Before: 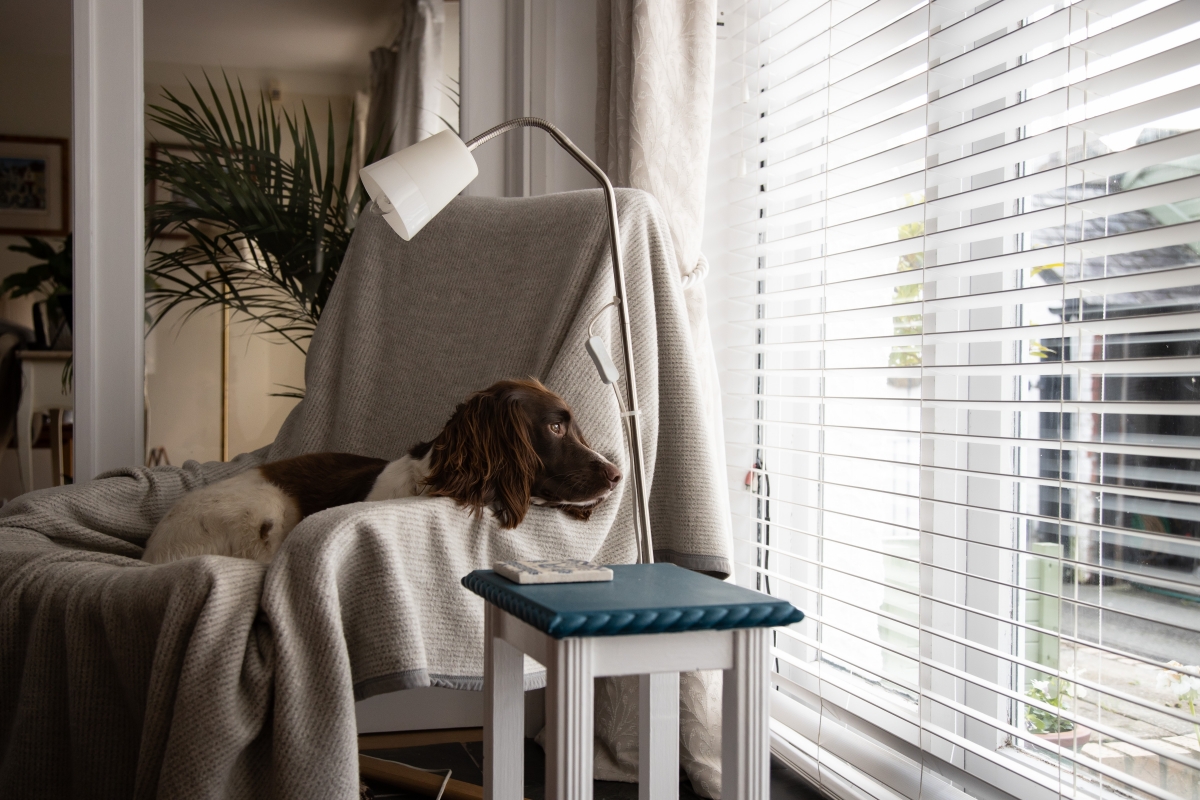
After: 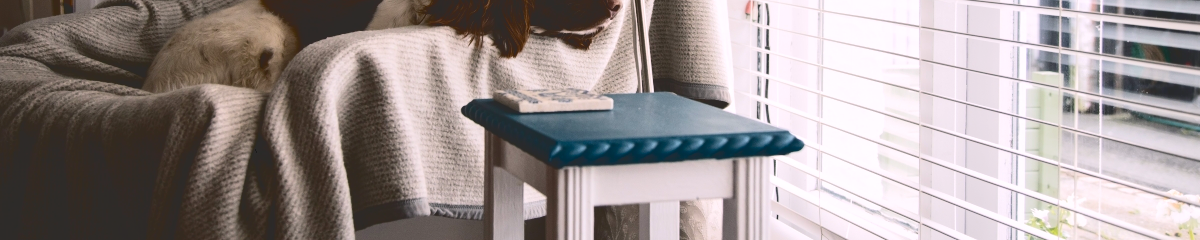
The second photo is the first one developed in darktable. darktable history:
local contrast: highlights 107%, shadows 102%, detail 119%, midtone range 0.2
crop and rotate: top 58.935%, bottom 11.041%
tone curve: curves: ch0 [(0, 0) (0.003, 0.178) (0.011, 0.177) (0.025, 0.177) (0.044, 0.178) (0.069, 0.178) (0.1, 0.18) (0.136, 0.183) (0.177, 0.199) (0.224, 0.227) (0.277, 0.278) (0.335, 0.357) (0.399, 0.449) (0.468, 0.546) (0.543, 0.65) (0.623, 0.724) (0.709, 0.804) (0.801, 0.868) (0.898, 0.921) (1, 1)], color space Lab, independent channels, preserve colors none
color balance rgb: shadows lift › chroma 2.03%, shadows lift › hue 247.58°, highlights gain › chroma 1.533%, highlights gain › hue 309.11°, perceptual saturation grading › global saturation 29.855%
